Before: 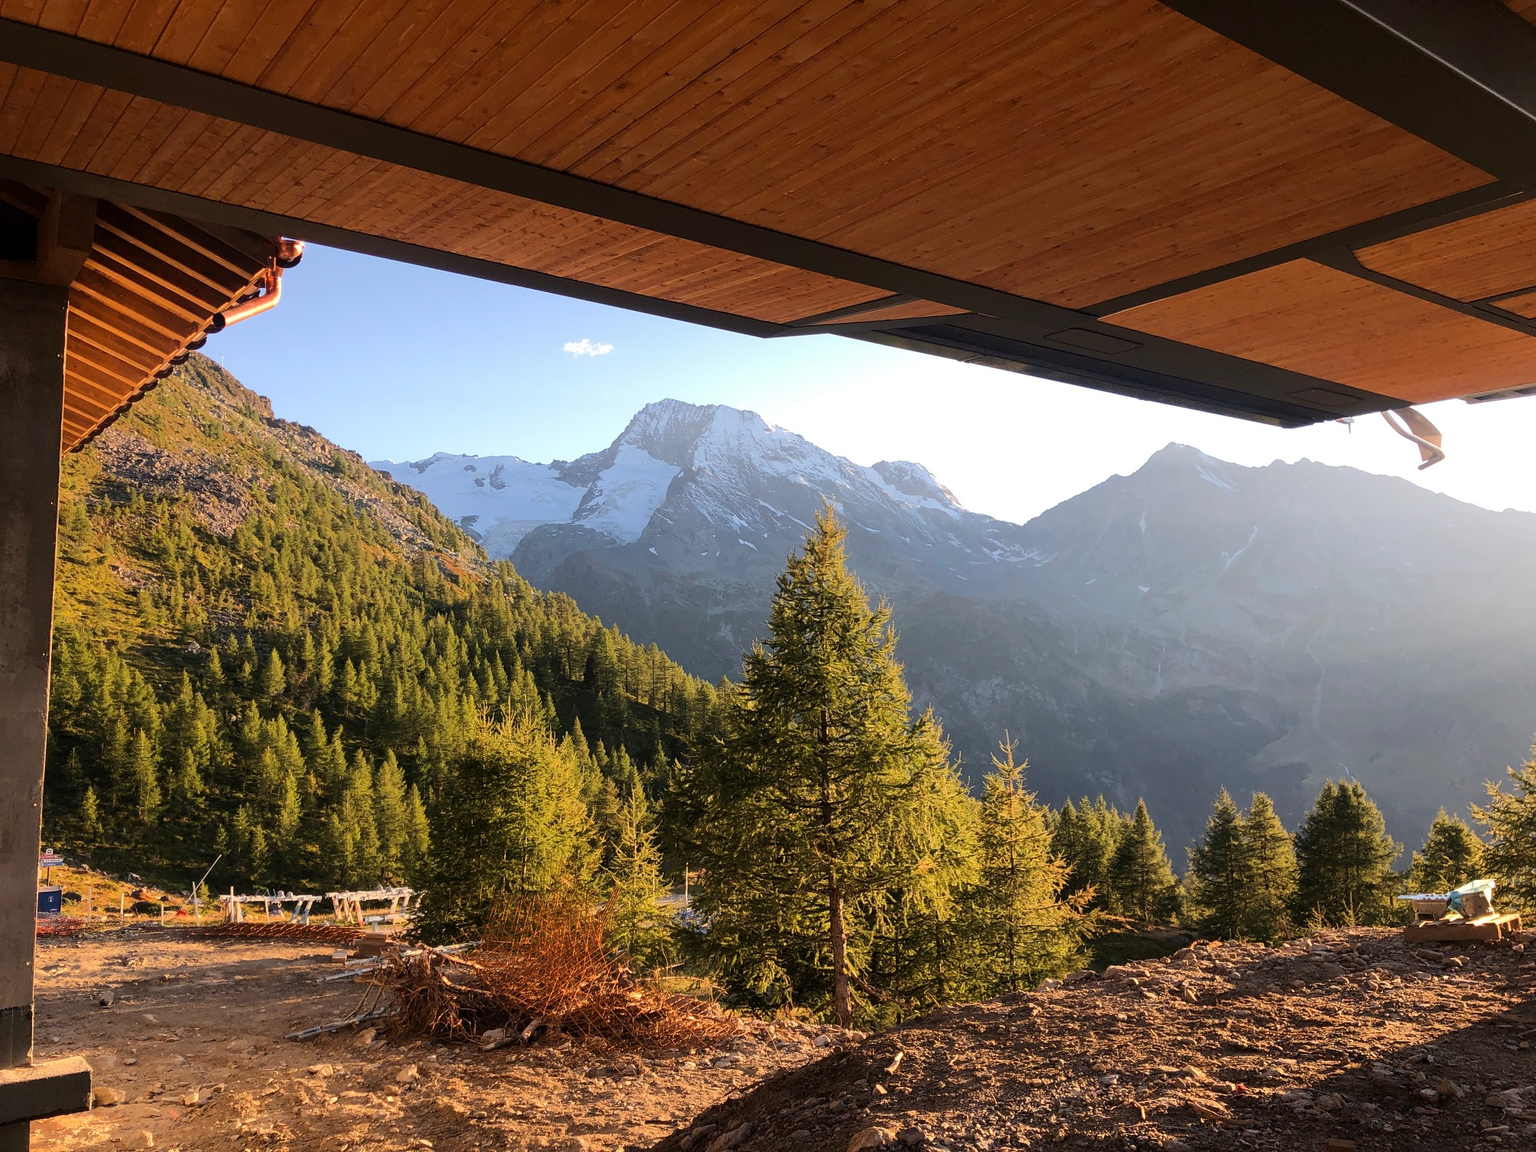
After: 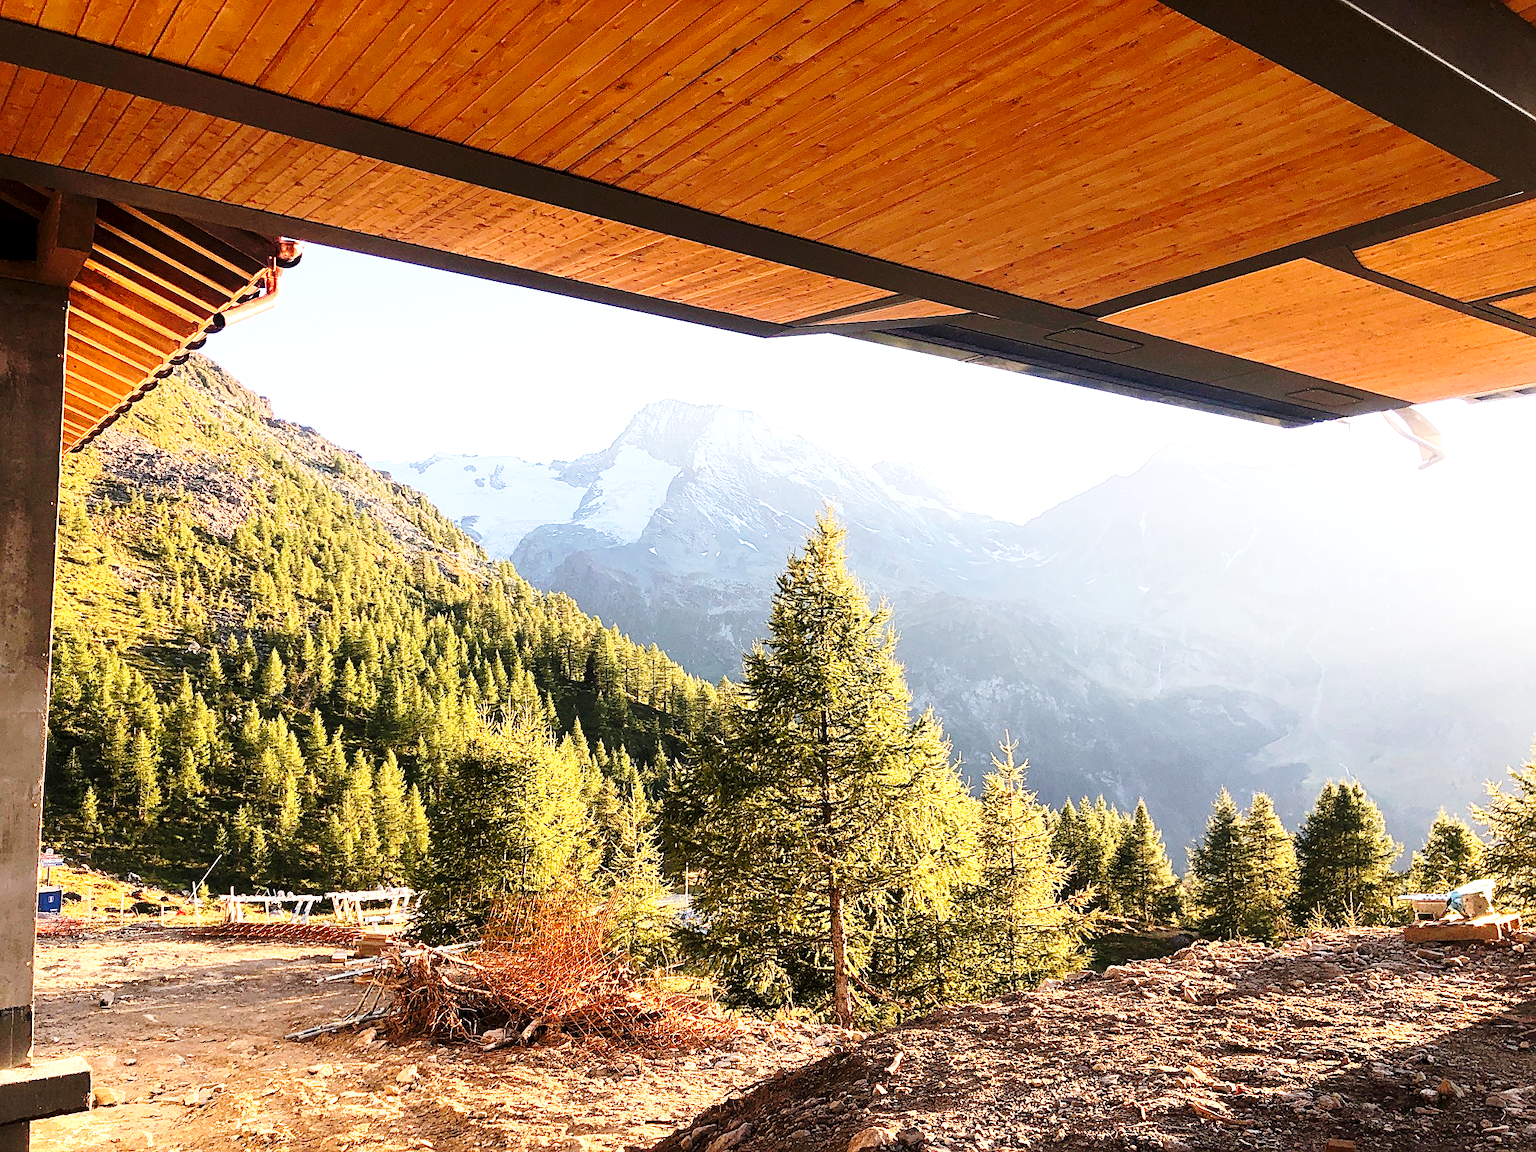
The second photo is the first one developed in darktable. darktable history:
exposure: black level correction 0.001, exposure 0.961 EV, compensate exposure bias true, compensate highlight preservation false
base curve: curves: ch0 [(0, 0) (0.028, 0.03) (0.121, 0.232) (0.46, 0.748) (0.859, 0.968) (1, 1)], preserve colors none
sharpen: on, module defaults
